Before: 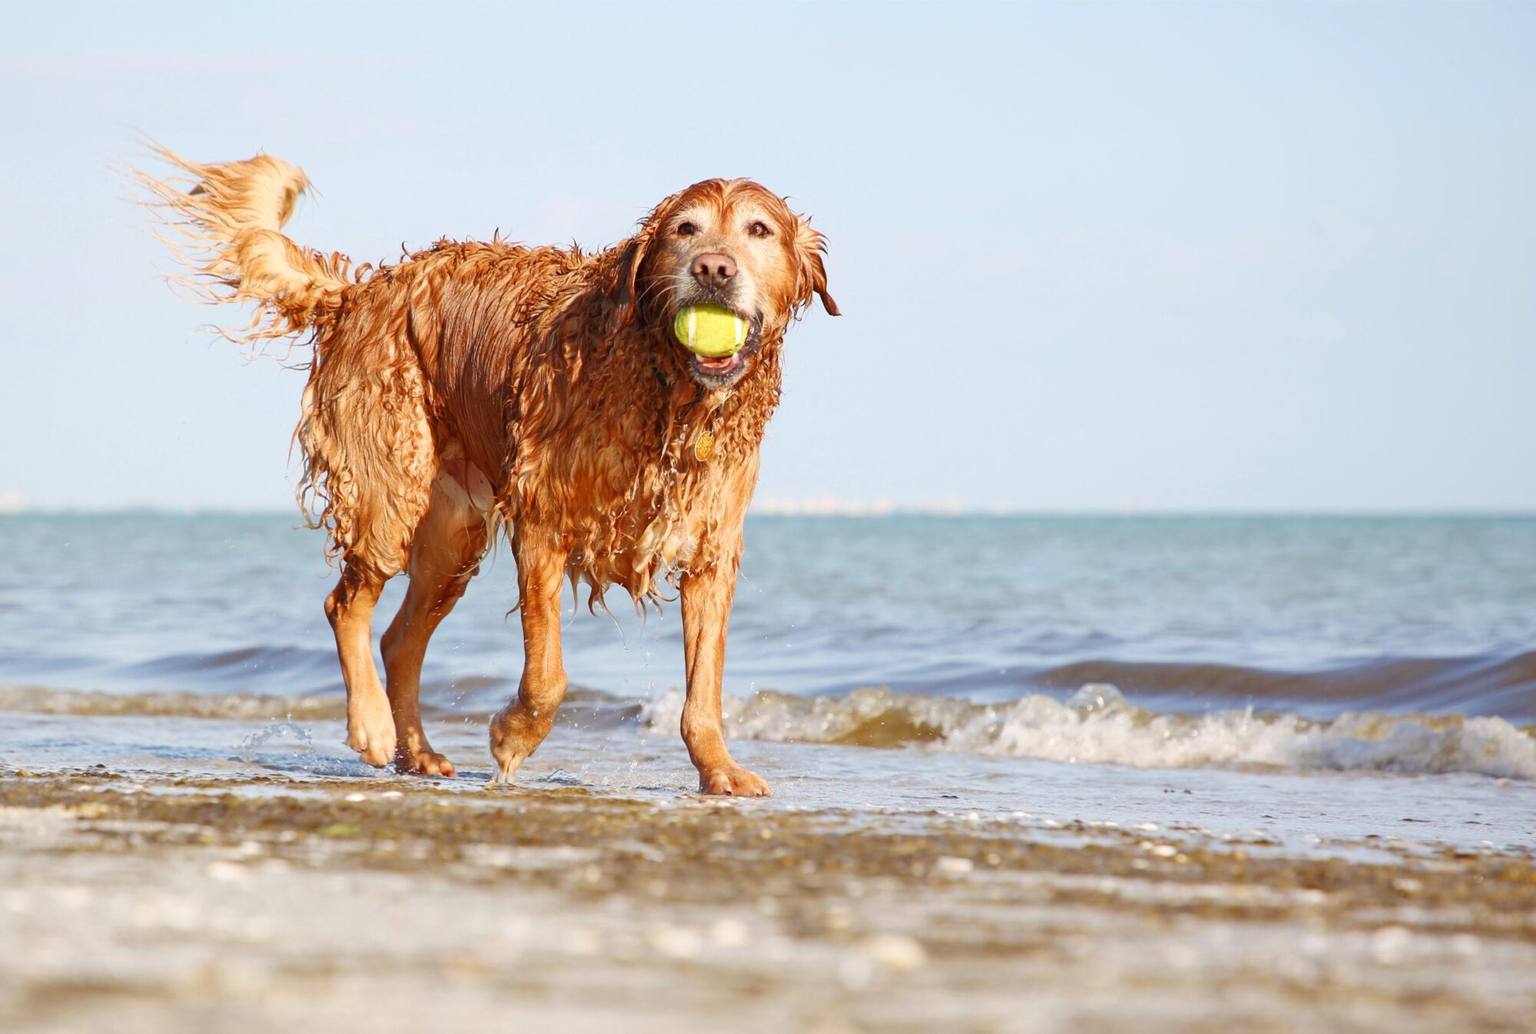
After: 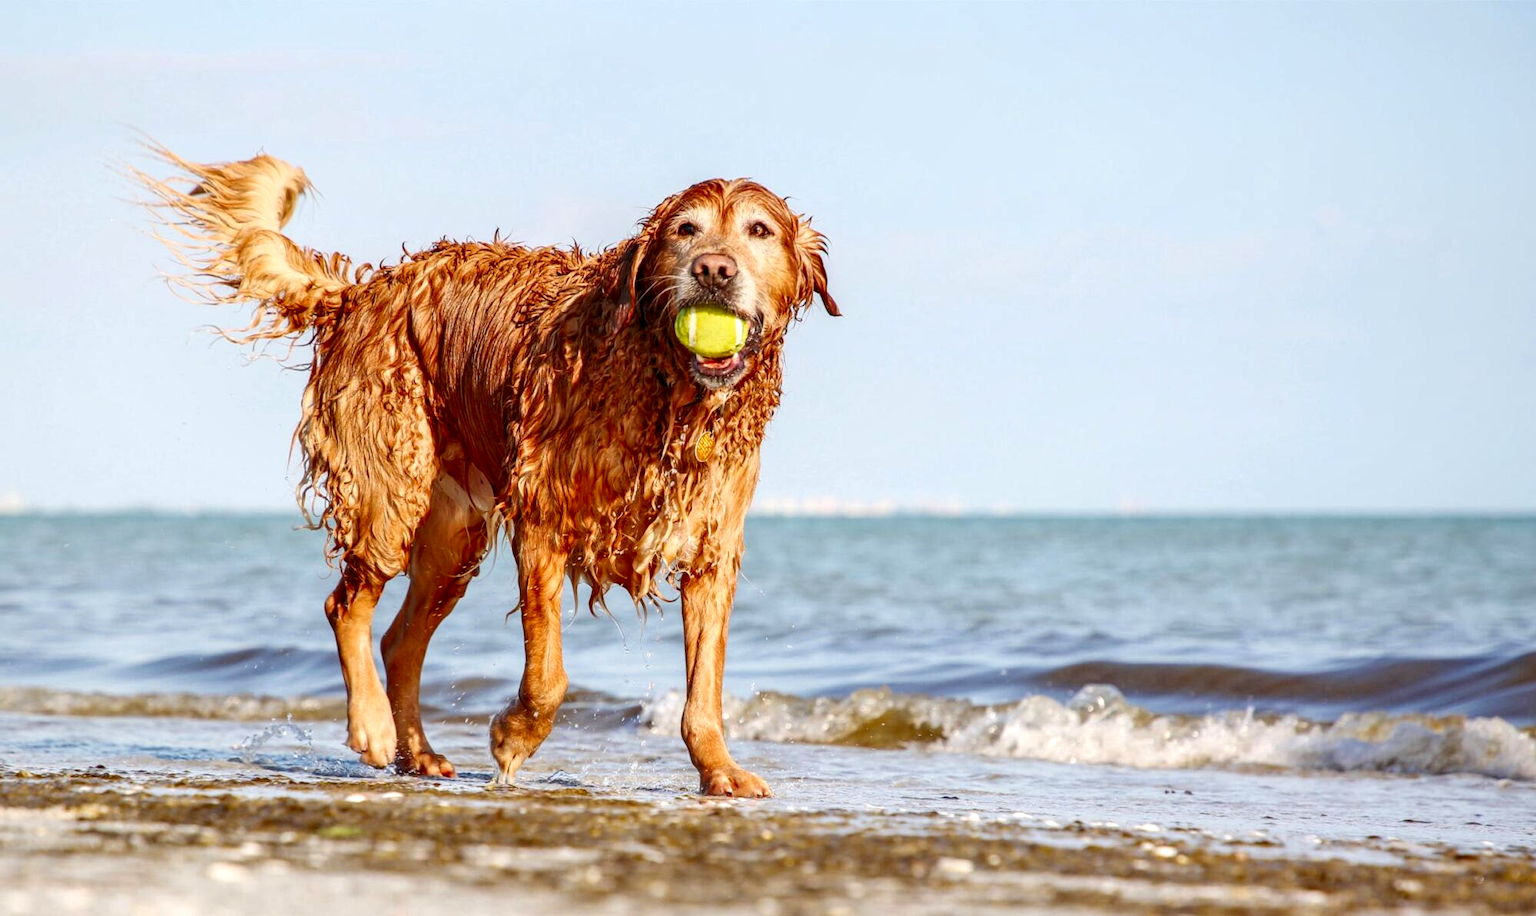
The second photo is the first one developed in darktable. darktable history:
contrast brightness saturation: contrast 0.076, saturation 0.196
local contrast: highlights 27%, detail 150%
crop and rotate: top 0%, bottom 11.421%
